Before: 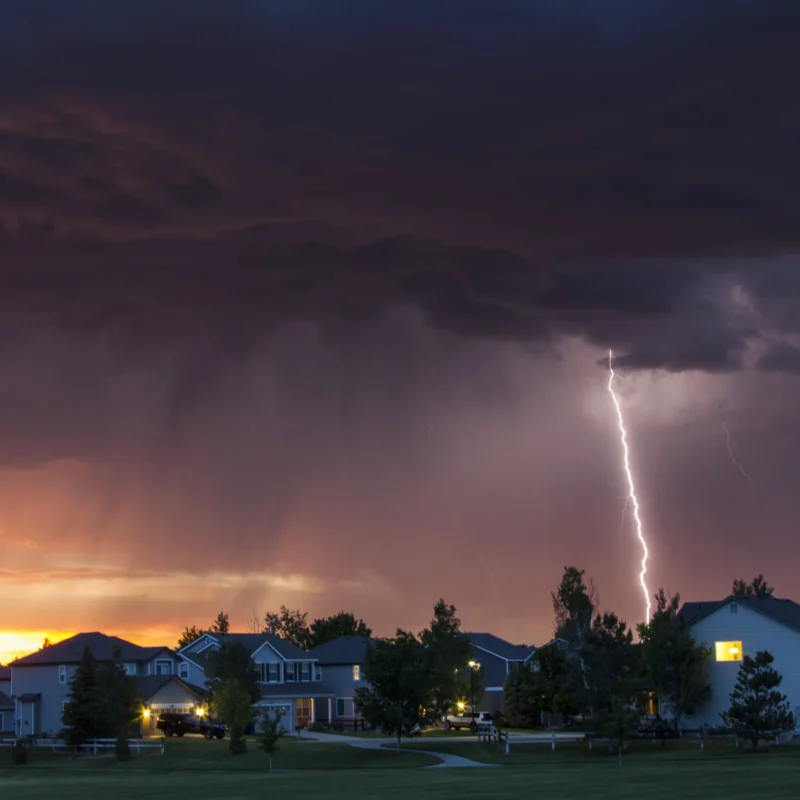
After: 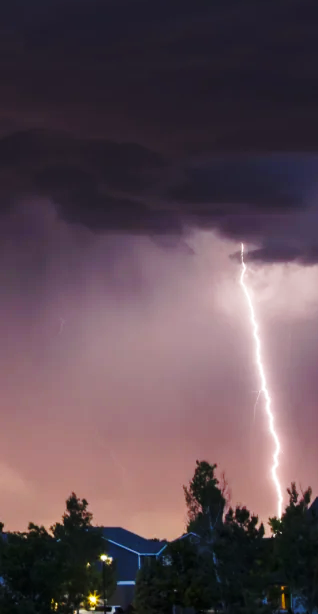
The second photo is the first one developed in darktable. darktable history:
crop: left 46.003%, top 13.348%, right 14.125%, bottom 9.881%
base curve: curves: ch0 [(0, 0) (0.036, 0.037) (0.121, 0.228) (0.46, 0.76) (0.859, 0.983) (1, 1)], preserve colors none
